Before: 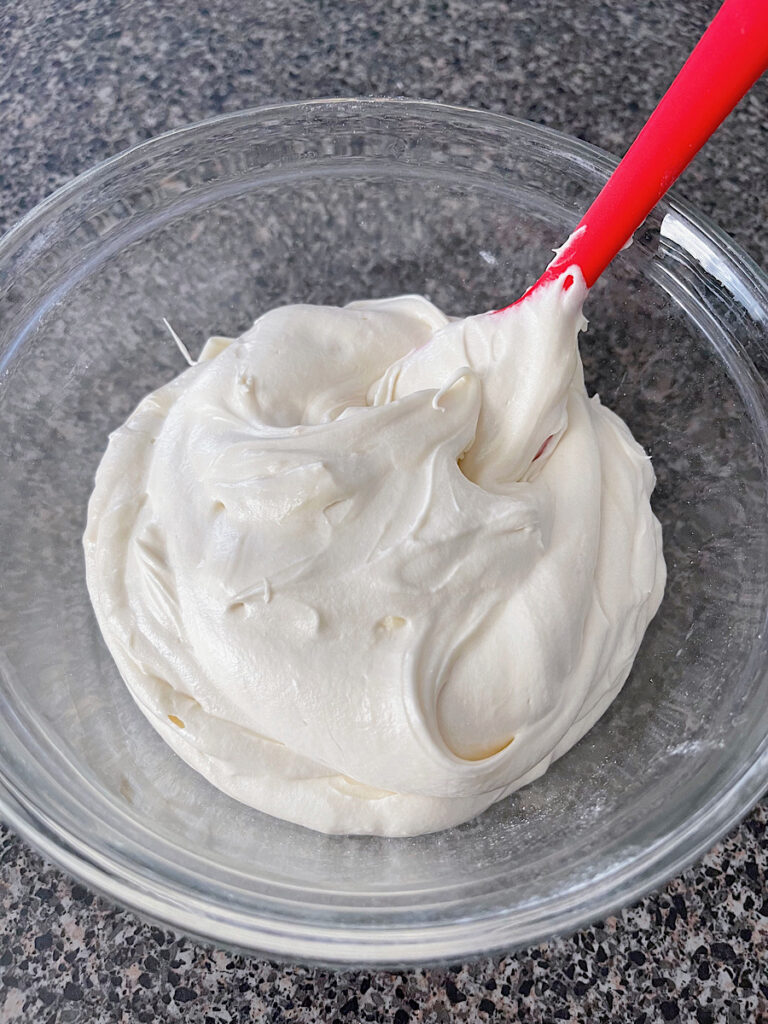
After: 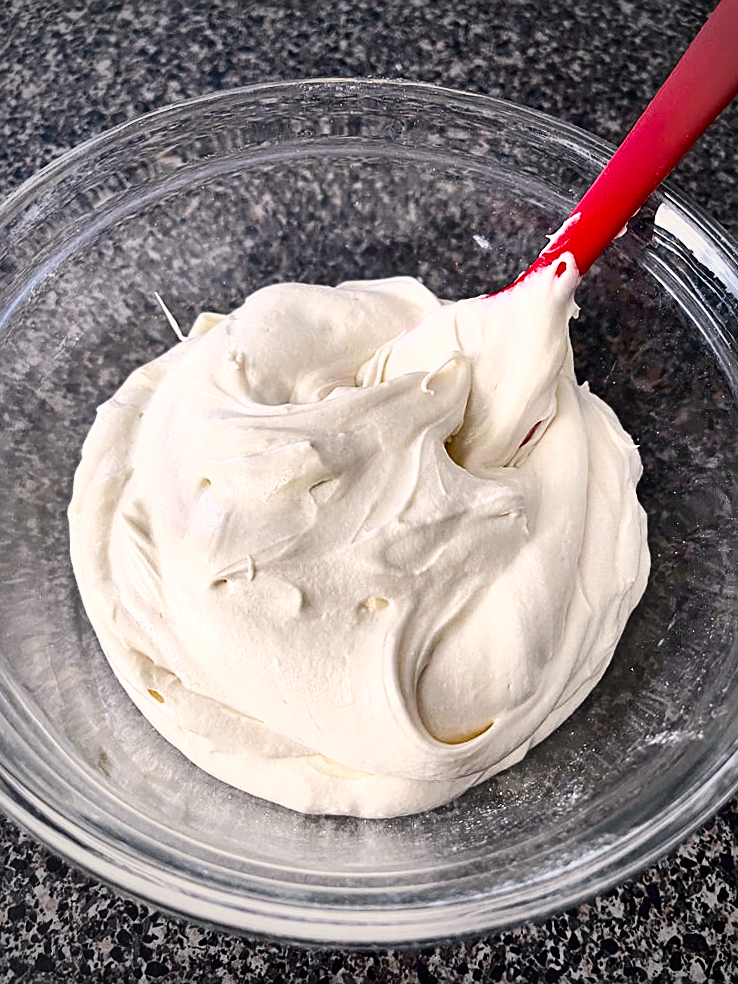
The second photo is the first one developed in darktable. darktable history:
tone curve: curves: ch0 [(0, 0) (0.003, 0.007) (0.011, 0.009) (0.025, 0.01) (0.044, 0.012) (0.069, 0.013) (0.1, 0.014) (0.136, 0.021) (0.177, 0.038) (0.224, 0.06) (0.277, 0.099) (0.335, 0.16) (0.399, 0.227) (0.468, 0.329) (0.543, 0.45) (0.623, 0.594) (0.709, 0.756) (0.801, 0.868) (0.898, 0.971) (1, 1)], color space Lab, independent channels, preserve colors none
vignetting: fall-off start 75.03%, center (-0.011, 0), width/height ratio 1.086
crop and rotate: angle -1.72°
exposure: exposure 0.2 EV, compensate highlight preservation false
color balance rgb: highlights gain › chroma 1.702%, highlights gain › hue 56.09°, perceptual saturation grading › global saturation 26.932%, perceptual saturation grading › highlights -28.037%, perceptual saturation grading › mid-tones 15.269%, perceptual saturation grading › shadows 33.058%, global vibrance 11.757%
sharpen: on, module defaults
shadows and highlights: soften with gaussian
